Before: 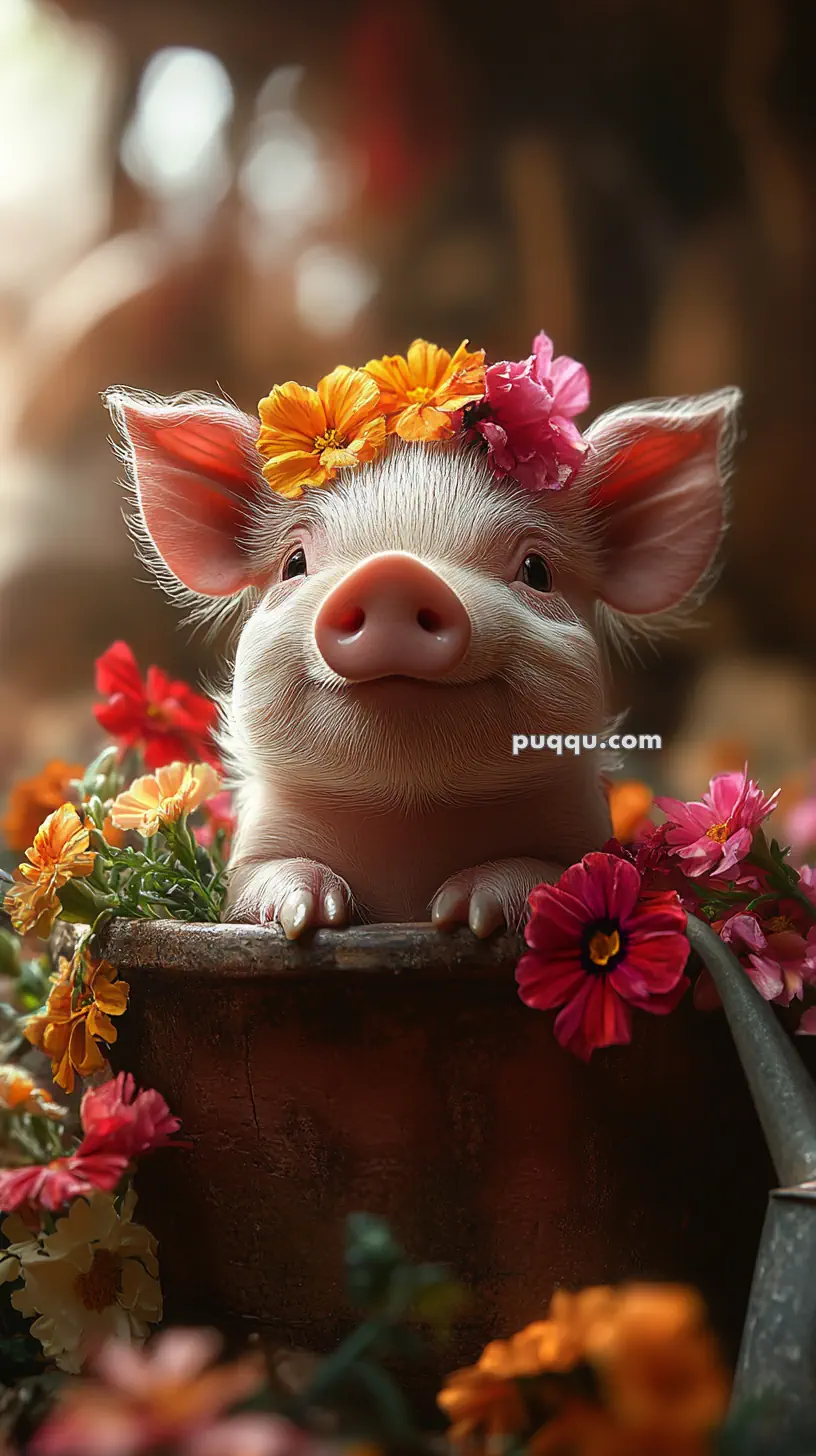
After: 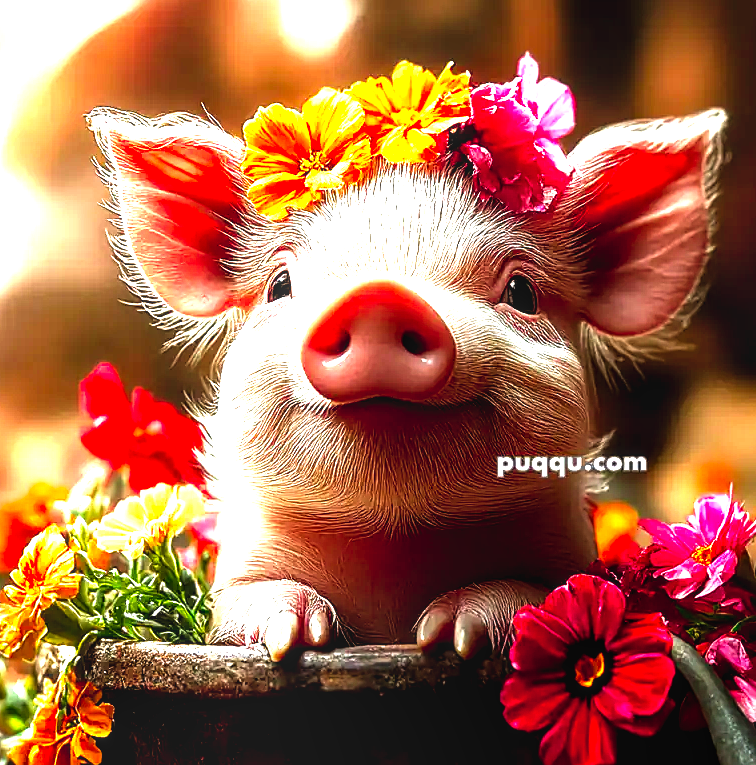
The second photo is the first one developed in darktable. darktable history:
crop: left 1.844%, top 19.098%, right 5.429%, bottom 28.298%
sharpen: amount 0.204
tone curve: curves: ch0 [(0, 0.003) (0.044, 0.032) (0.12, 0.089) (0.197, 0.168) (0.281, 0.273) (0.468, 0.548) (0.588, 0.71) (0.701, 0.815) (0.86, 0.922) (1, 0.982)]; ch1 [(0, 0) (0.247, 0.215) (0.433, 0.382) (0.466, 0.426) (0.493, 0.481) (0.501, 0.5) (0.517, 0.524) (0.557, 0.582) (0.598, 0.651) (0.671, 0.735) (0.796, 0.85) (1, 1)]; ch2 [(0, 0) (0.249, 0.216) (0.357, 0.317) (0.448, 0.432) (0.478, 0.492) (0.498, 0.499) (0.517, 0.53) (0.537, 0.57) (0.569, 0.623) (0.61, 0.663) (0.706, 0.75) (0.808, 0.809) (0.991, 0.968)], preserve colors none
local contrast: on, module defaults
exposure: black level correction 0.011, exposure -0.481 EV, compensate highlight preservation false
levels: white 99.97%, levels [0, 0.281, 0.562]
